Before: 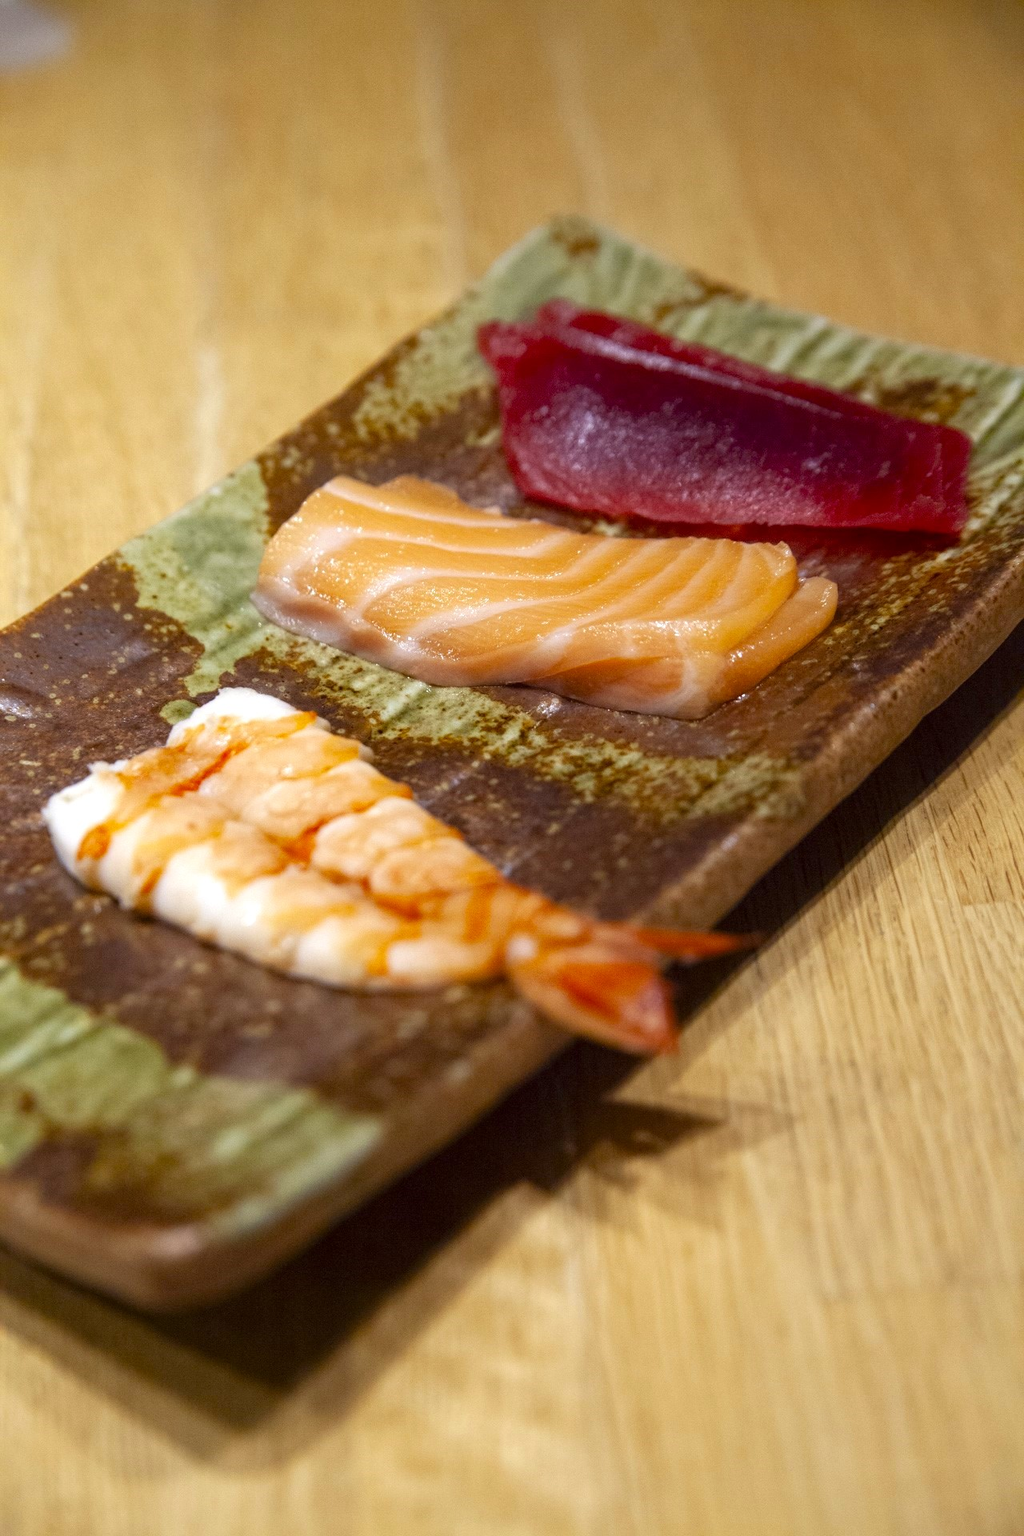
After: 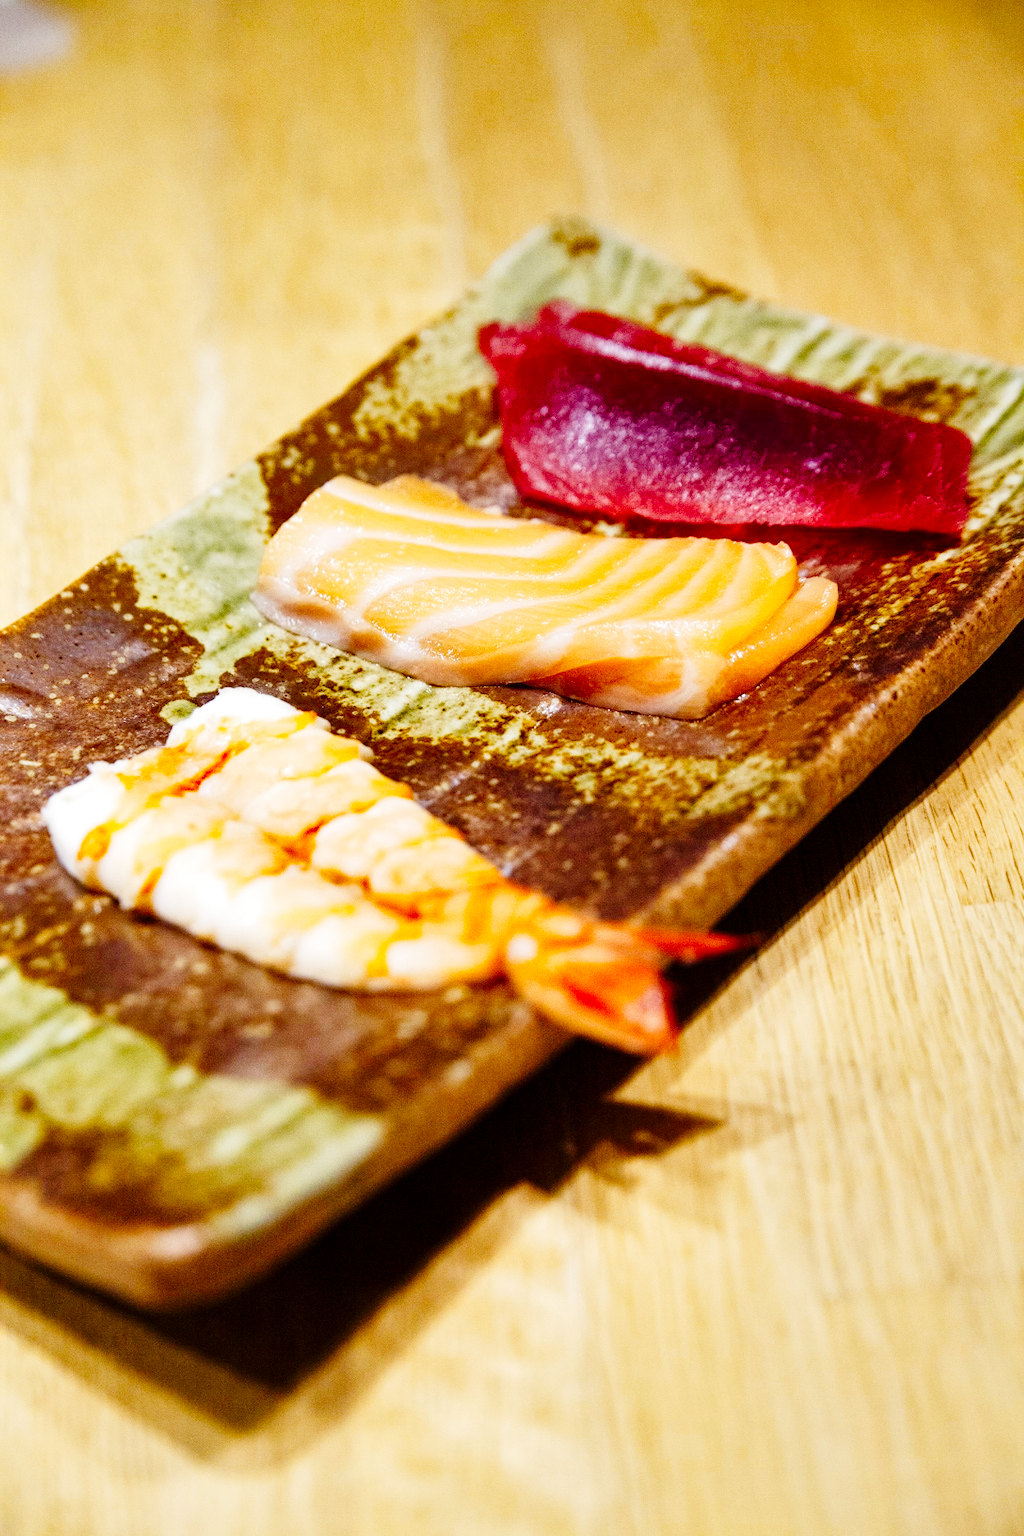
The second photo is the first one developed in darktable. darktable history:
tone curve: curves: ch0 [(0, 0) (0.004, 0) (0.133, 0.071) (0.325, 0.456) (0.832, 0.957) (1, 1)], preserve colors none
shadows and highlights: low approximation 0.01, soften with gaussian
